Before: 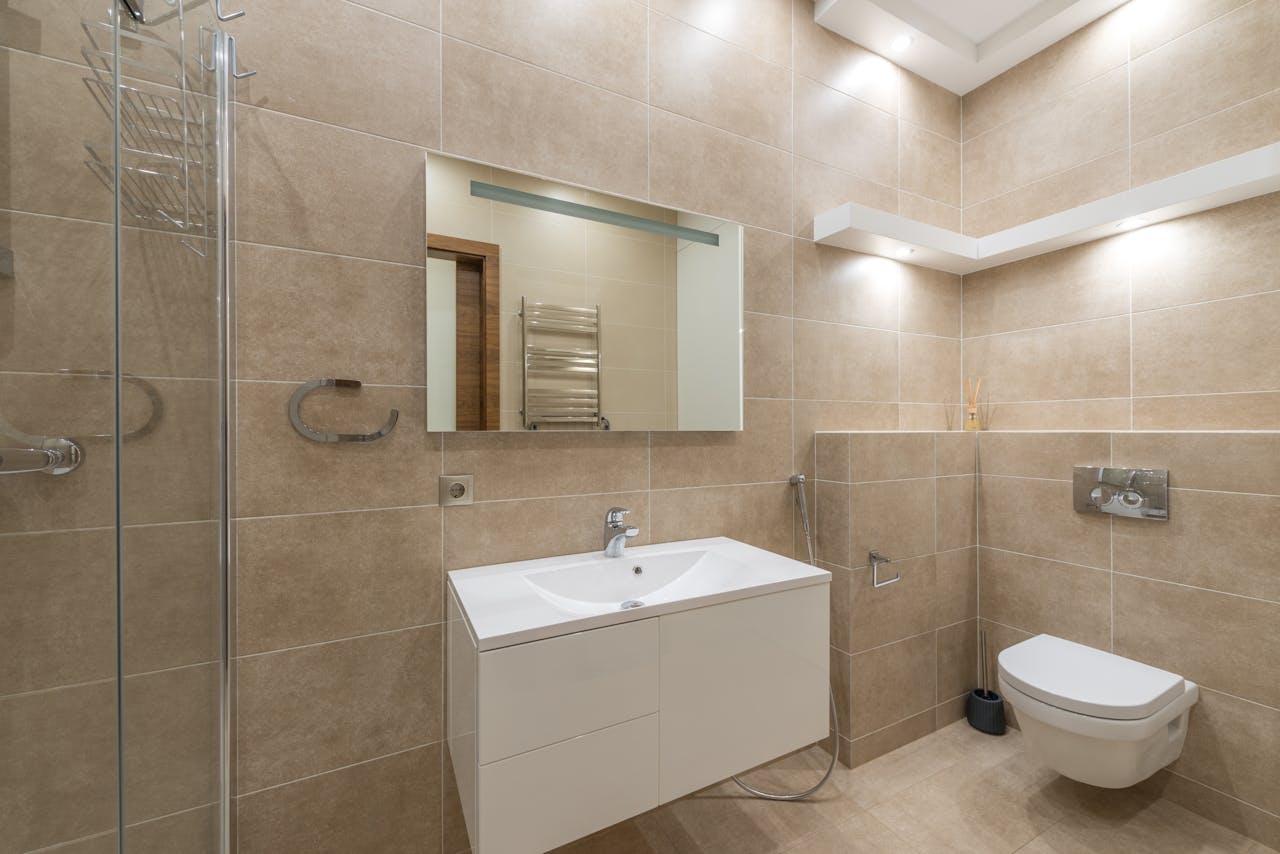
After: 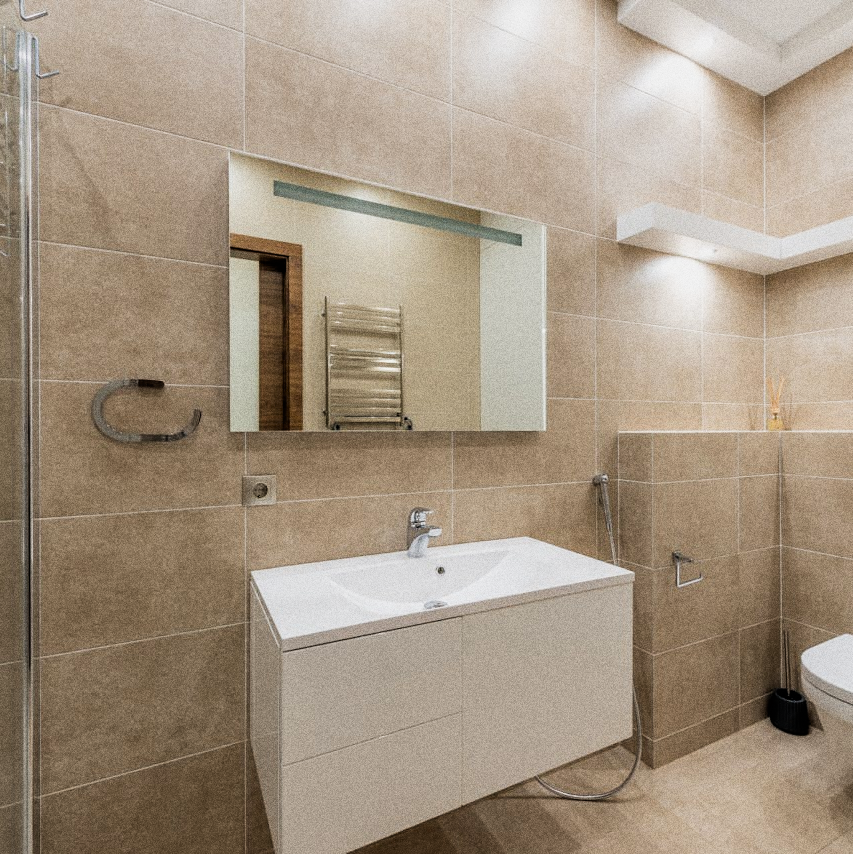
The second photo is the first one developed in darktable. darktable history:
exposure: compensate highlight preservation false
crop: left 15.419%, right 17.914%
color balance: contrast 10%
filmic rgb: black relative exposure -5 EV, white relative exposure 3.5 EV, hardness 3.19, contrast 1.2, highlights saturation mix -50%
shadows and highlights: shadows 29.32, highlights -29.32, low approximation 0.01, soften with gaussian
grain: coarseness 0.09 ISO, strength 40%
